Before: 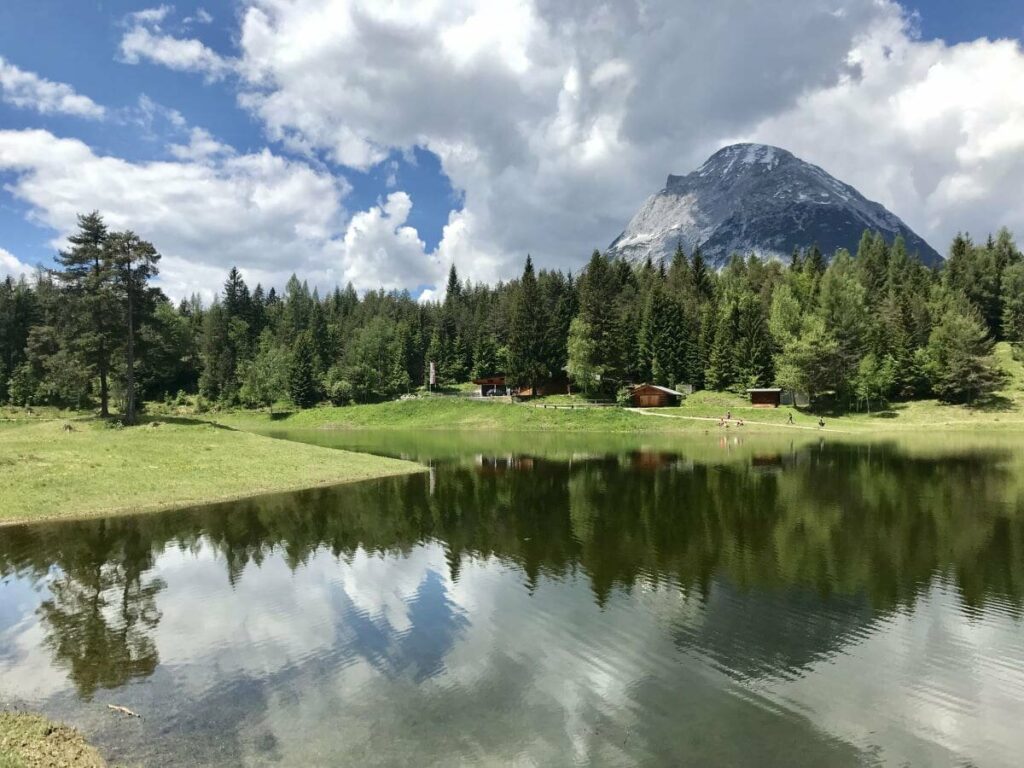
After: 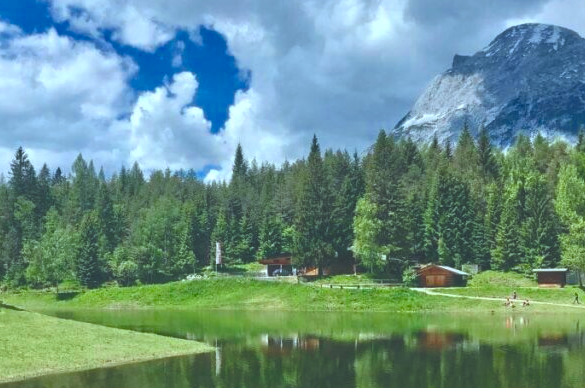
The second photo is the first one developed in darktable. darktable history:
exposure: black level correction -0.015, exposure -0.13 EV, compensate exposure bias true, compensate highlight preservation false
crop: left 20.906%, top 15.656%, right 21.91%, bottom 33.769%
color balance rgb: shadows lift › hue 84.73°, highlights gain › luminance 9.979%, perceptual saturation grading › global saturation 25.676%, saturation formula JzAzBz (2021)
tone equalizer: -7 EV 0.144 EV, -6 EV 0.619 EV, -5 EV 1.16 EV, -4 EV 1.33 EV, -3 EV 1.13 EV, -2 EV 0.6 EV, -1 EV 0.167 EV
color calibration: illuminant F (fluorescent), F source F9 (Cool White Deluxe 4150 K) – high CRI, x 0.375, y 0.373, temperature 4155.66 K
